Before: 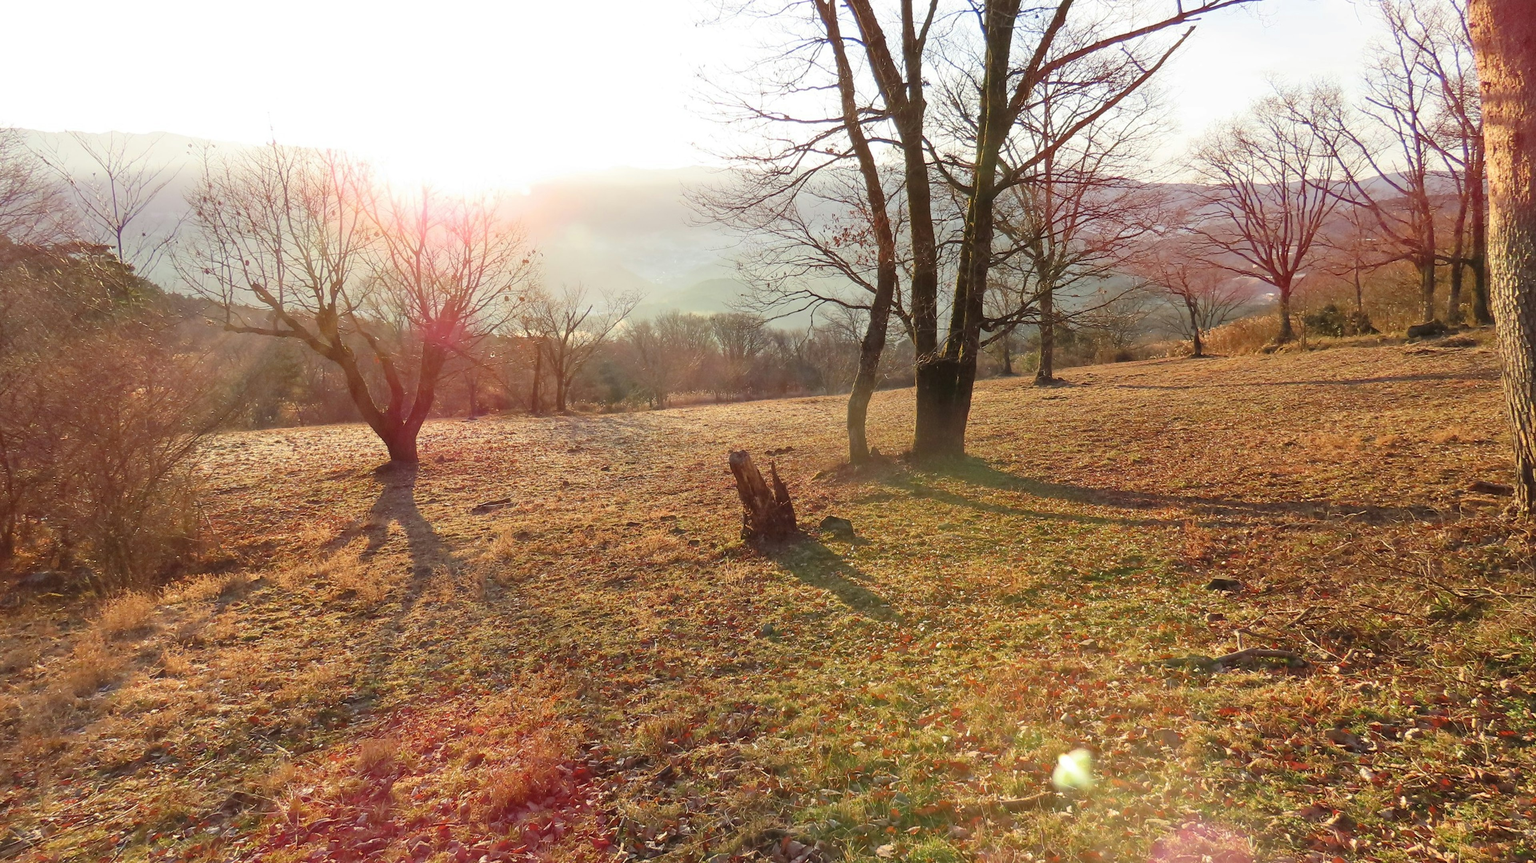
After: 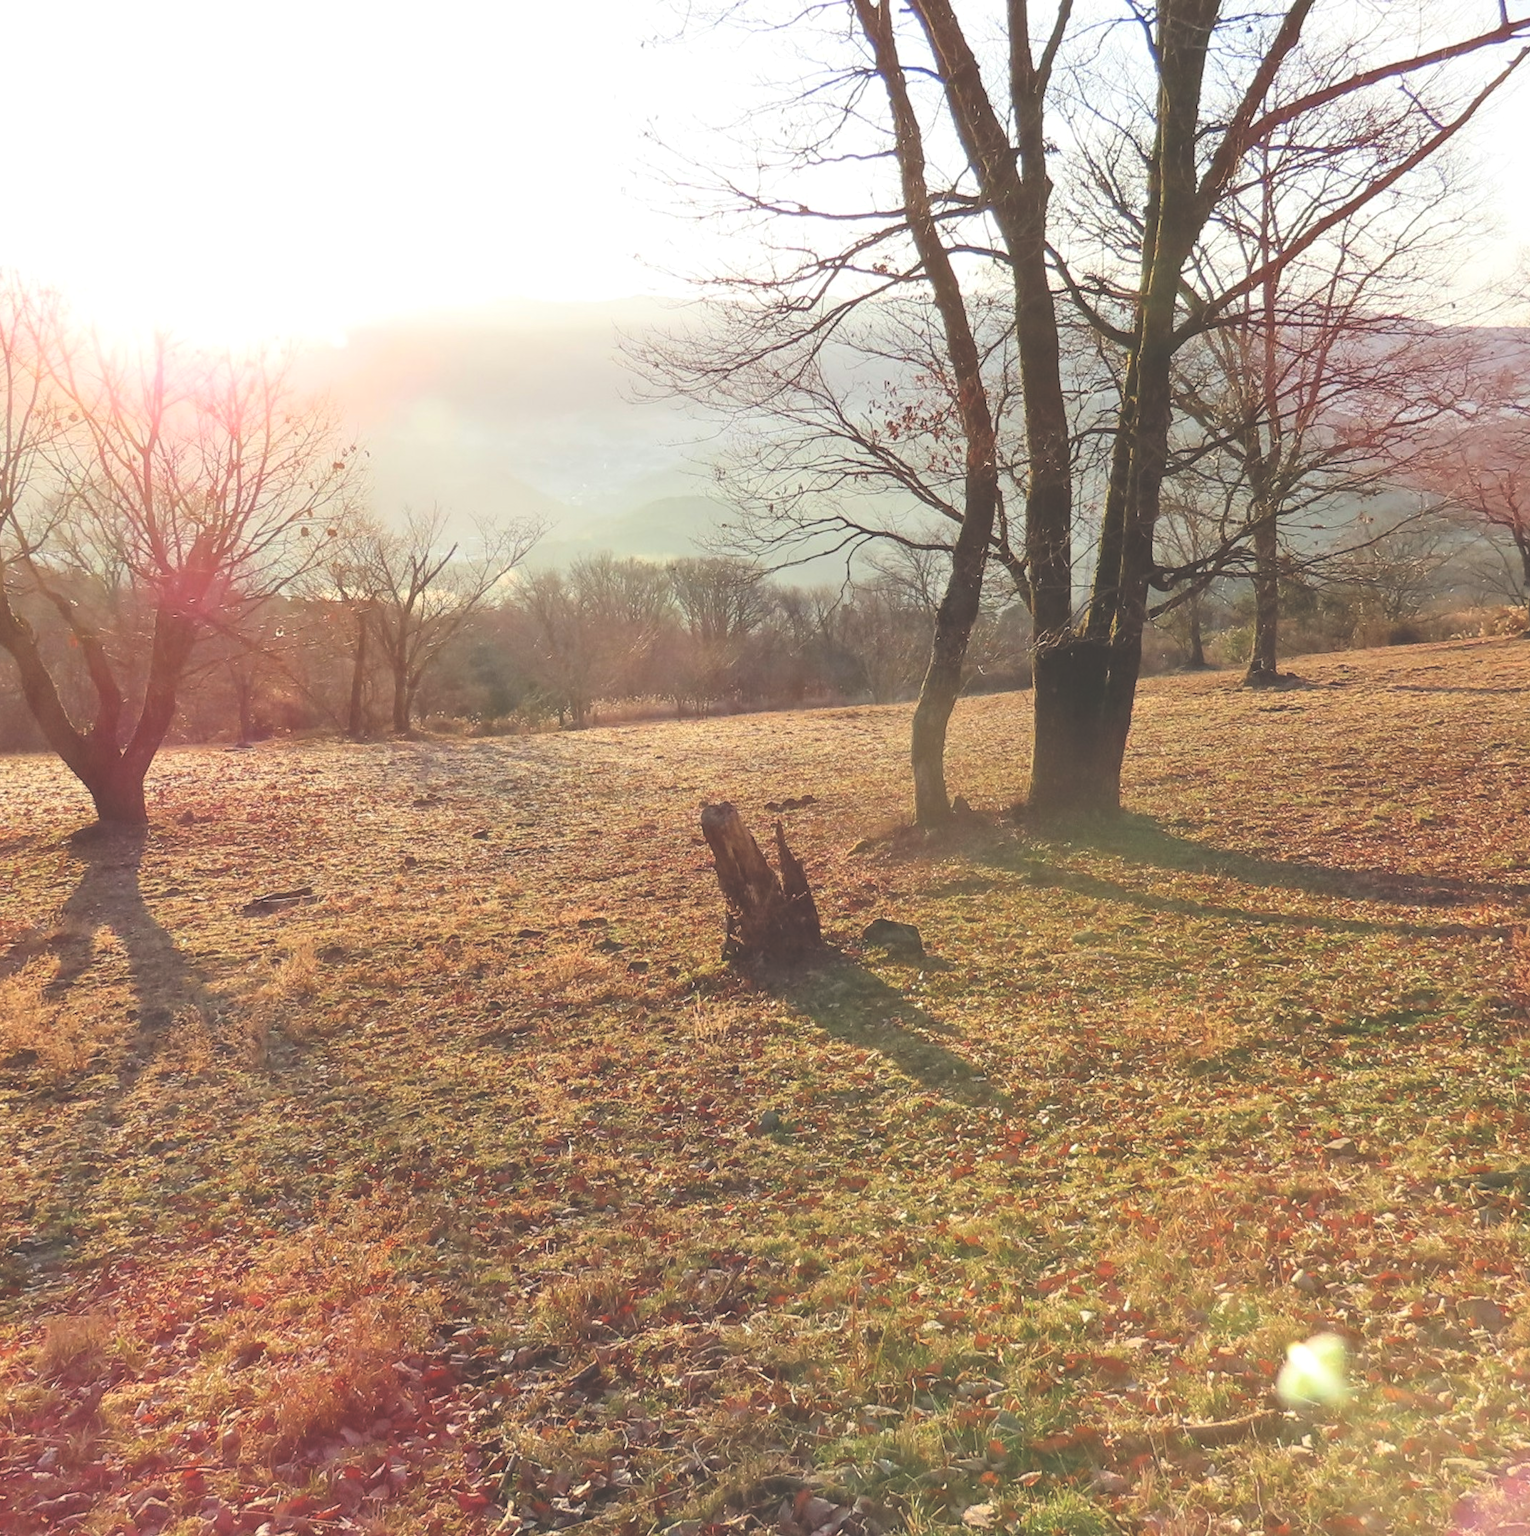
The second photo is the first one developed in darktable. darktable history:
exposure: black level correction -0.039, exposure 0.059 EV, compensate exposure bias true, compensate highlight preservation false
contrast brightness saturation: contrast 0.099, brightness 0.015, saturation 0.023
crop: left 21.862%, right 22.132%, bottom 0.006%
